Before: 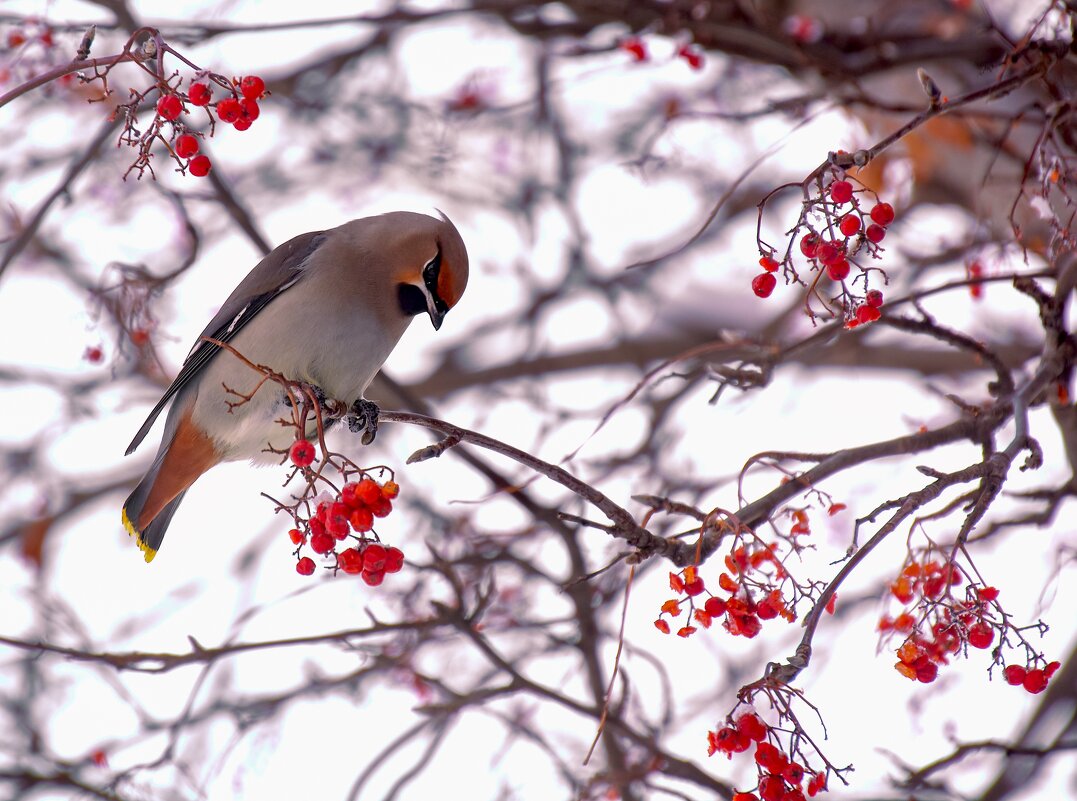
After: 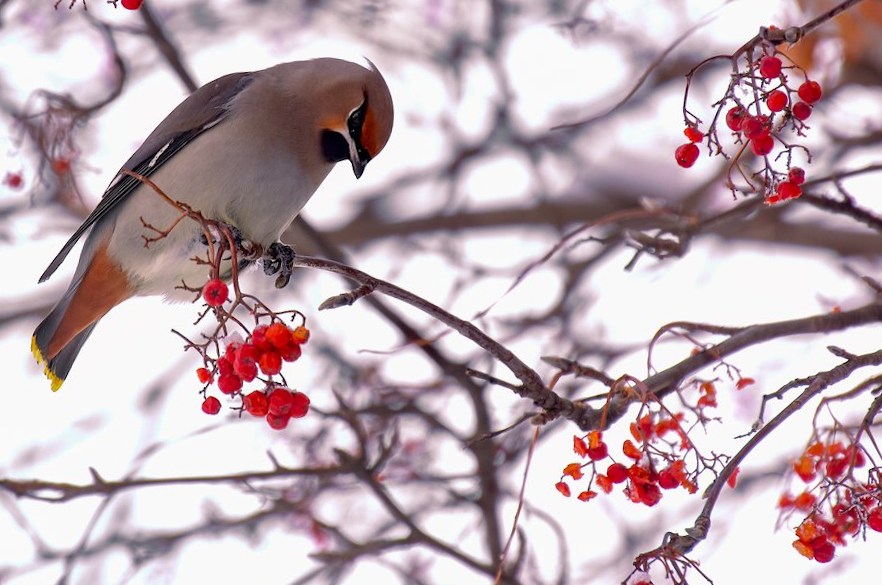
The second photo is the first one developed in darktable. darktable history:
crop and rotate: angle -3.77°, left 9.733%, top 20.728%, right 12.024%, bottom 11.977%
